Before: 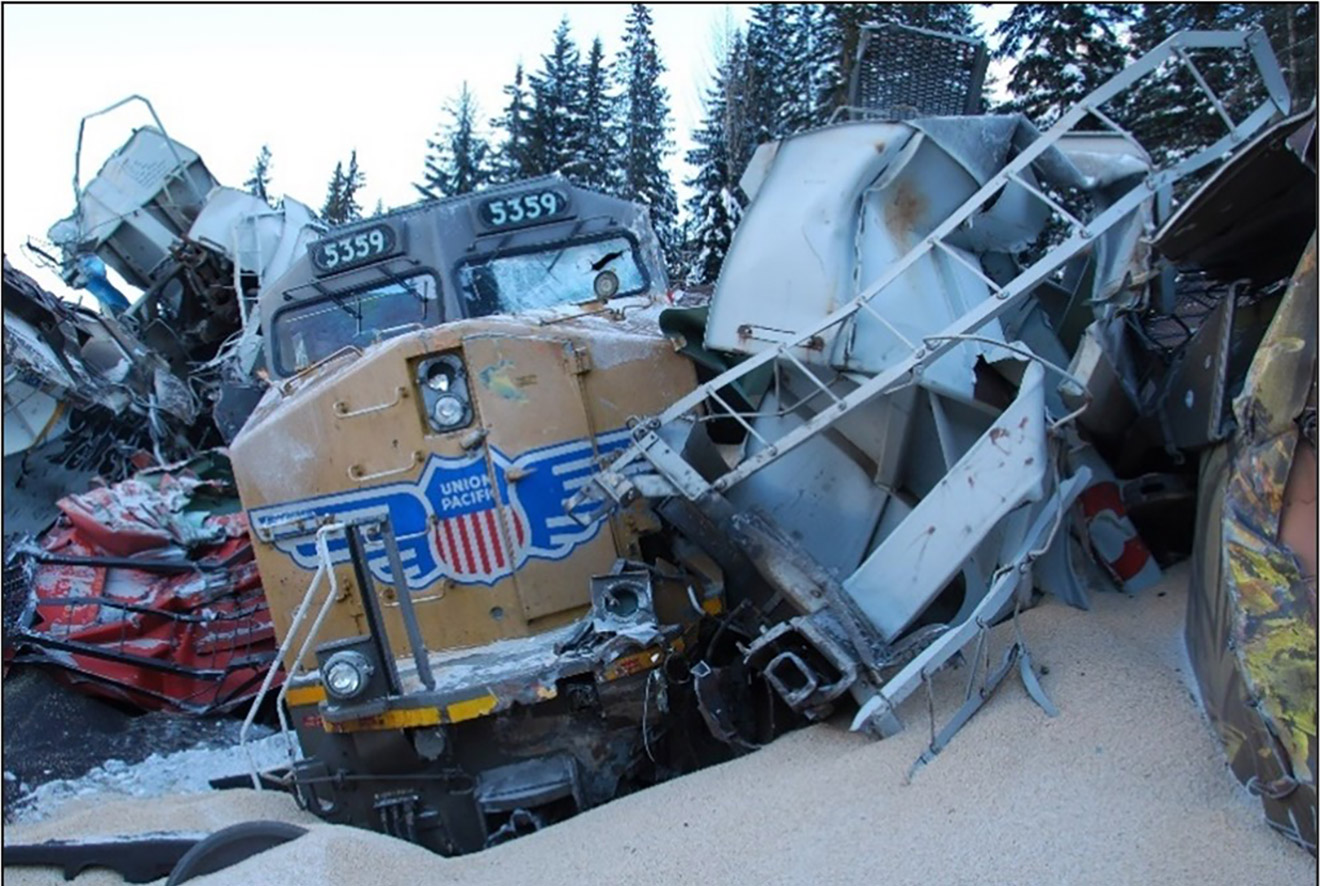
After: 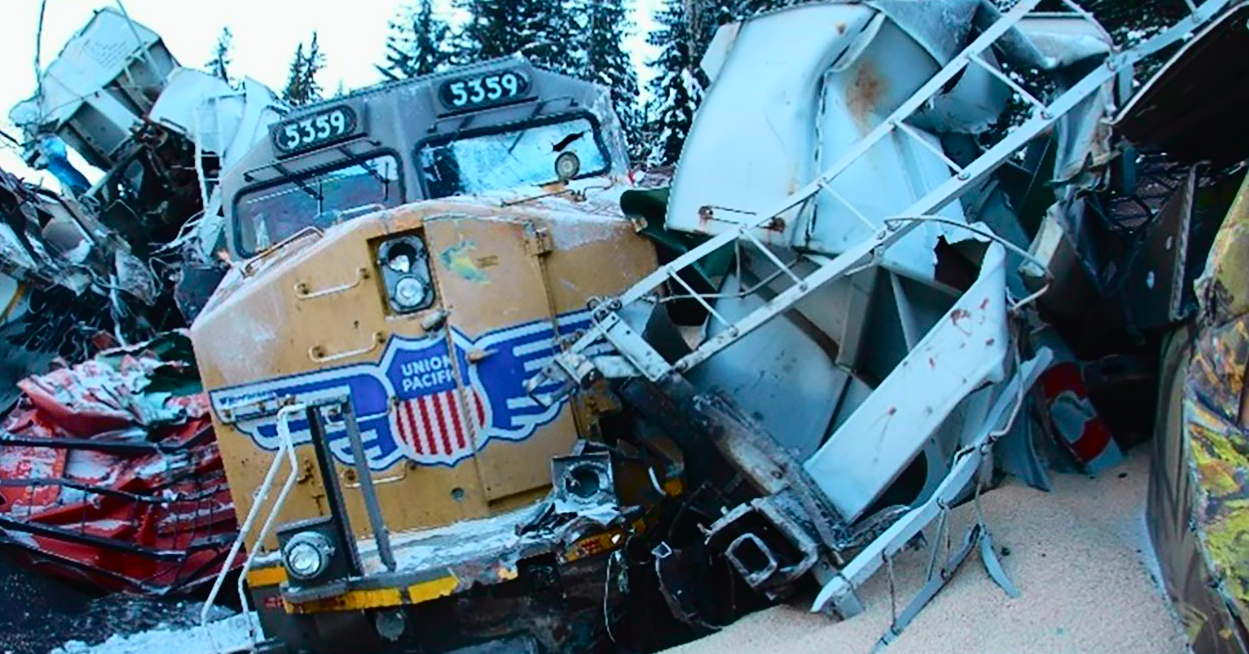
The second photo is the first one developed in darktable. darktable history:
crop and rotate: left 2.956%, top 13.434%, right 2.371%, bottom 12.66%
tone curve: curves: ch0 [(0, 0.014) (0.17, 0.099) (0.392, 0.438) (0.725, 0.828) (0.872, 0.918) (1, 0.981)]; ch1 [(0, 0) (0.402, 0.36) (0.488, 0.466) (0.5, 0.499) (0.515, 0.515) (0.574, 0.595) (0.619, 0.65) (0.701, 0.725) (1, 1)]; ch2 [(0, 0) (0.432, 0.422) (0.486, 0.49) (0.503, 0.503) (0.523, 0.554) (0.562, 0.606) (0.644, 0.694) (0.717, 0.753) (1, 0.991)], color space Lab, independent channels, preserve colors none
sharpen: amount 0.217
